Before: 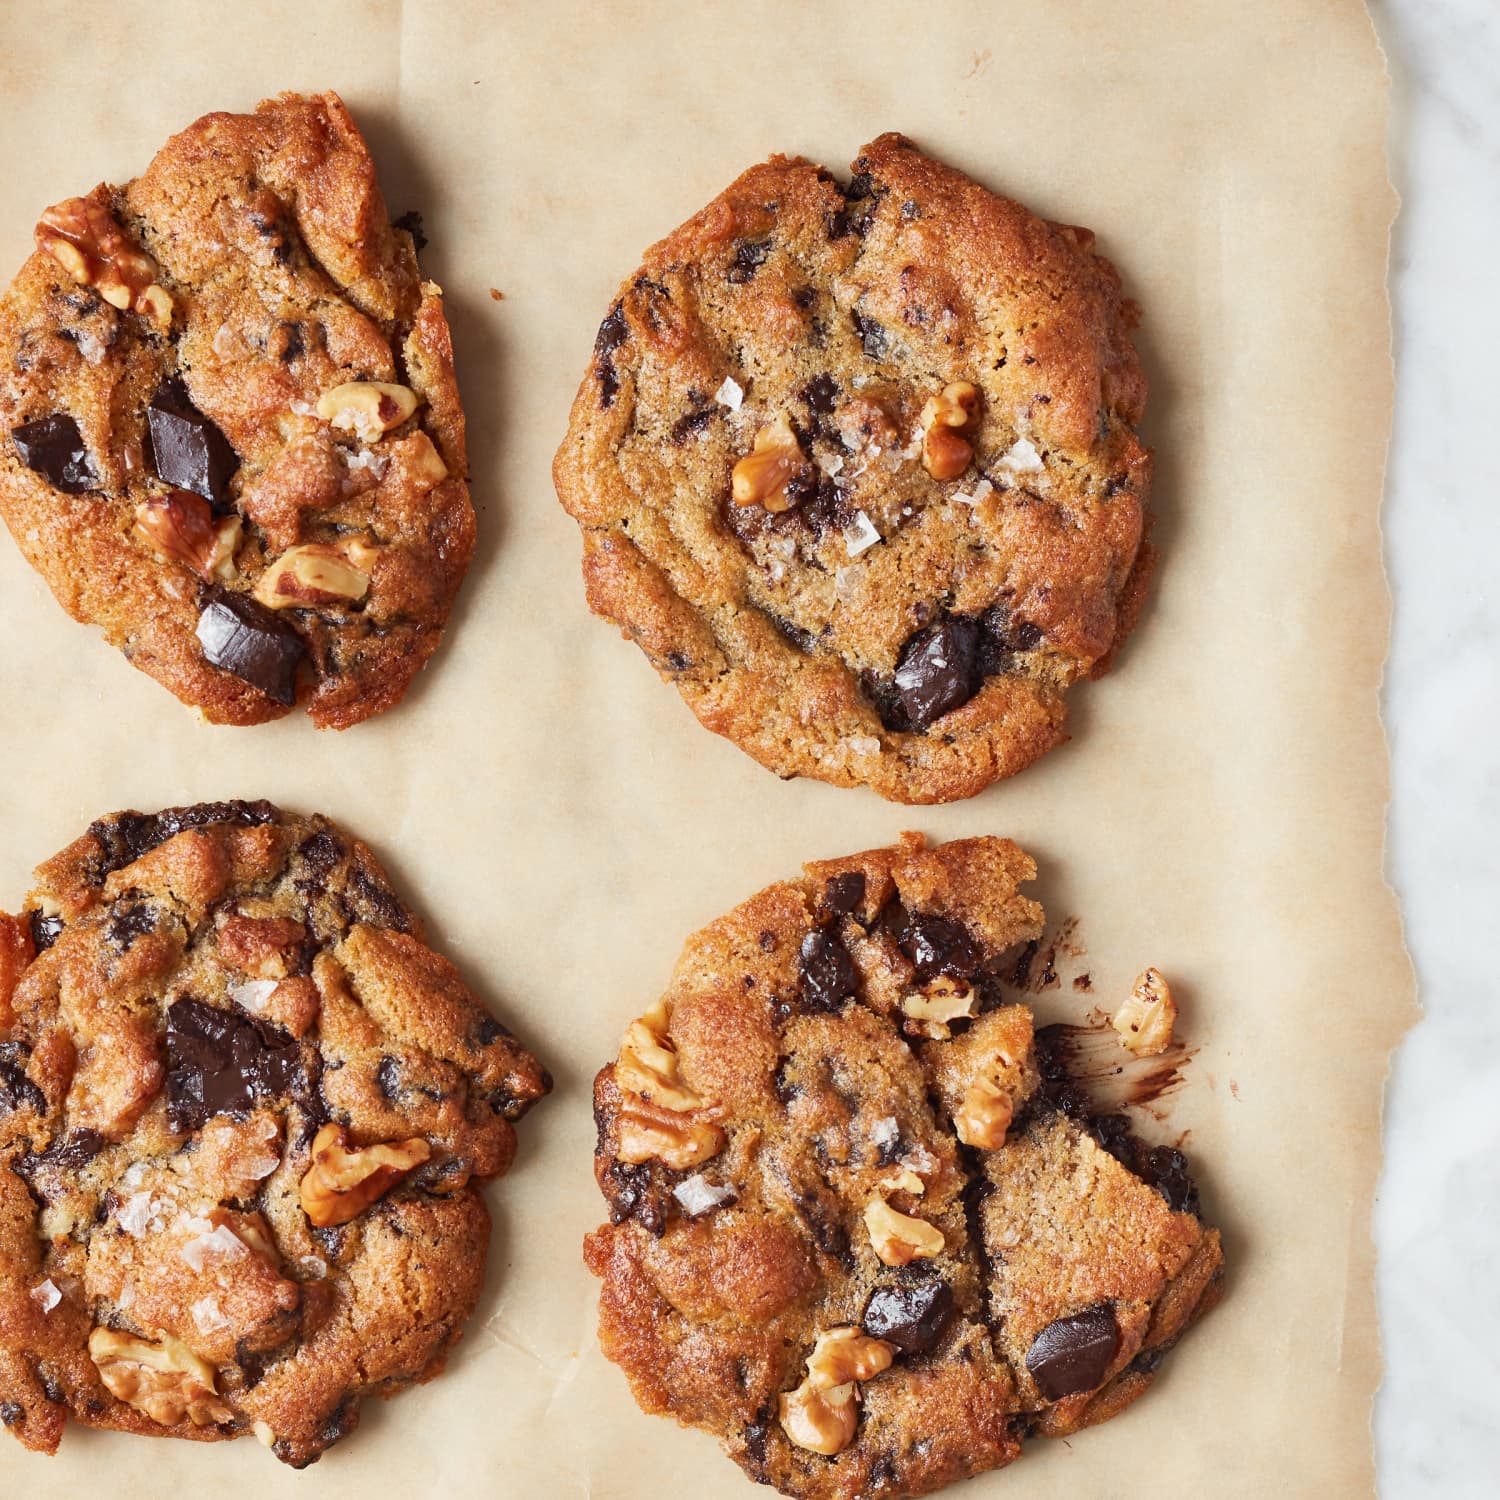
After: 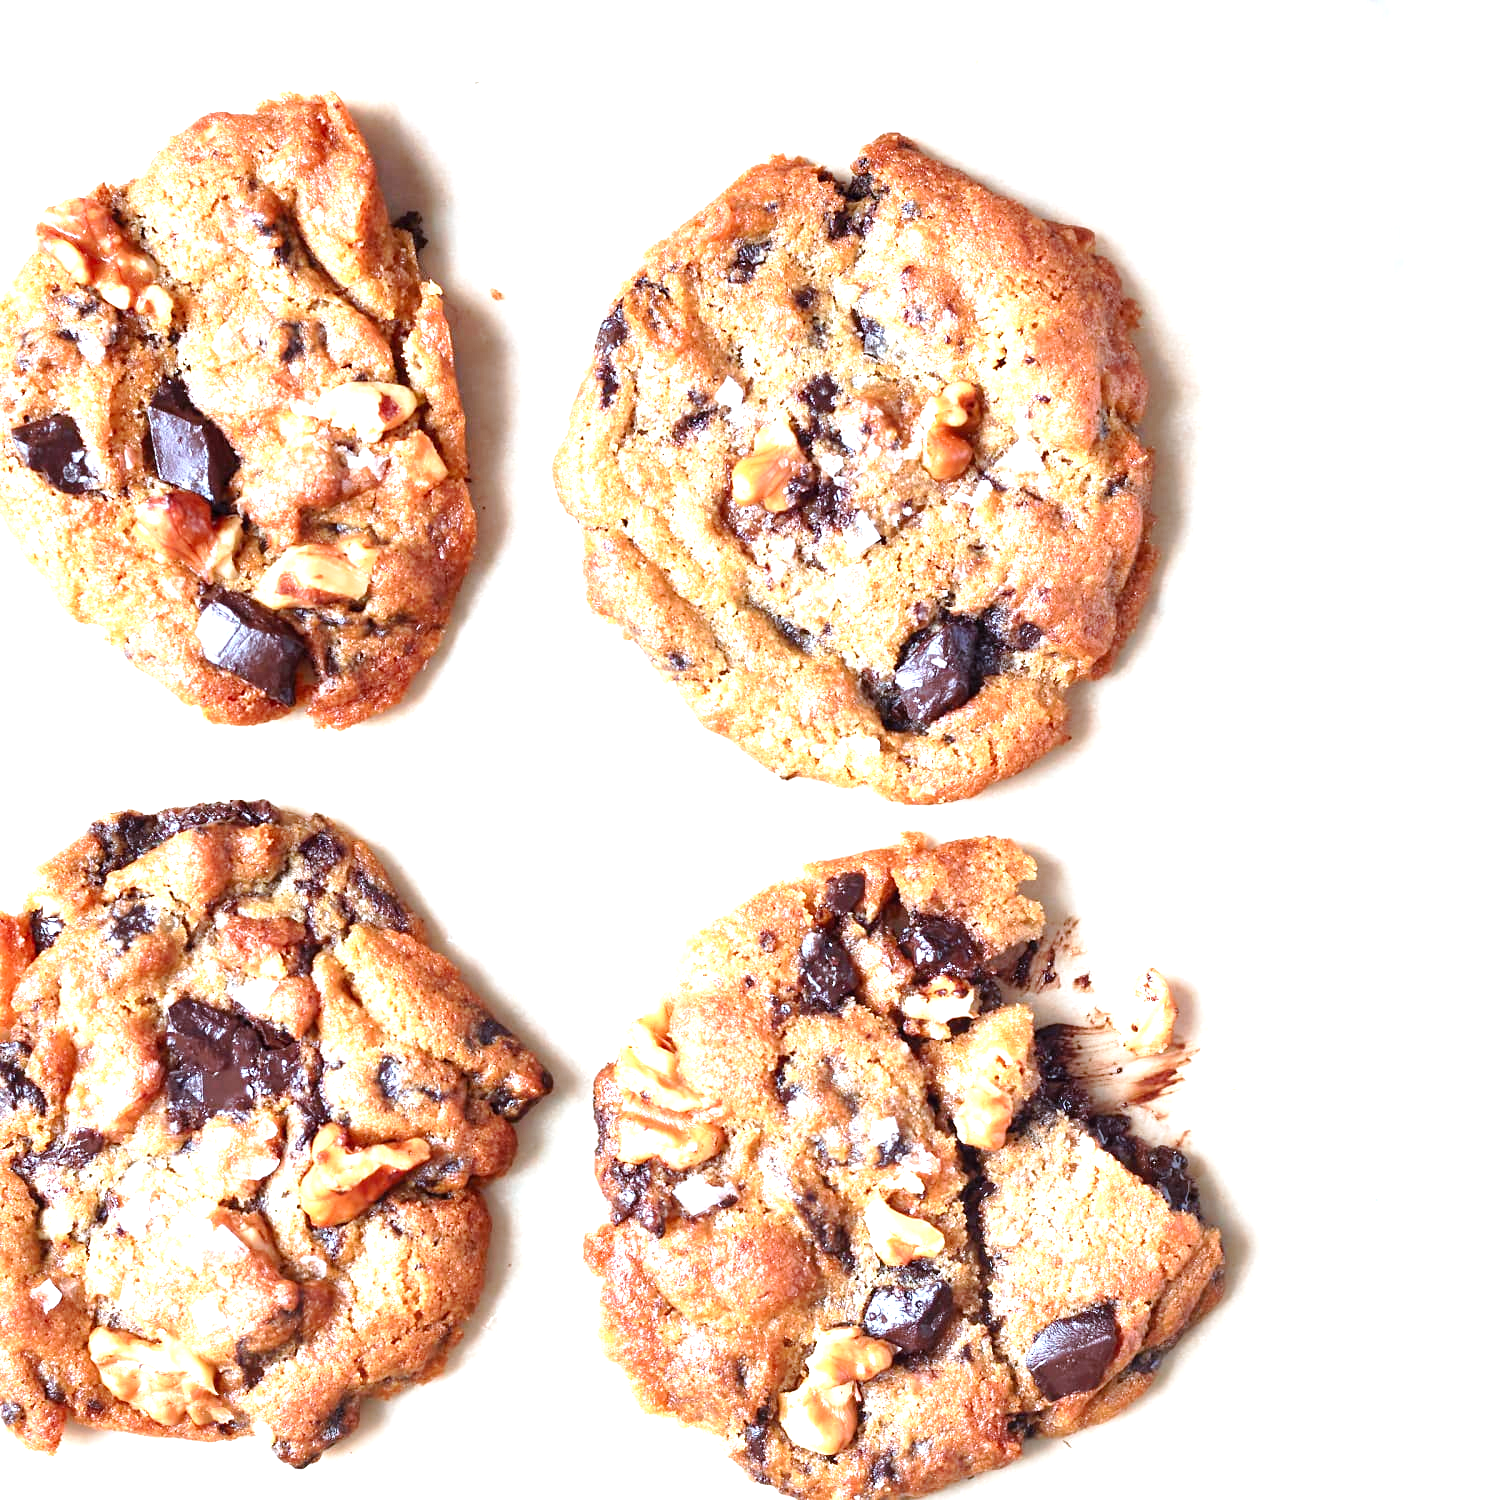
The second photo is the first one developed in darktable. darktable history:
exposure: black level correction 0, exposure 1.491 EV, compensate highlight preservation false
tone curve: curves: ch0 [(0.003, 0) (0.066, 0.023) (0.149, 0.094) (0.264, 0.238) (0.395, 0.401) (0.517, 0.553) (0.716, 0.743) (0.813, 0.846) (1, 1)]; ch1 [(0, 0) (0.164, 0.115) (0.337, 0.332) (0.39, 0.398) (0.464, 0.461) (0.501, 0.5) (0.521, 0.529) (0.571, 0.588) (0.652, 0.681) (0.733, 0.749) (0.811, 0.796) (1, 1)]; ch2 [(0, 0) (0.337, 0.382) (0.464, 0.476) (0.501, 0.502) (0.527, 0.54) (0.556, 0.567) (0.6, 0.59) (0.687, 0.675) (1, 1)], preserve colors none
color calibration: illuminant custom, x 0.388, y 0.387, temperature 3826.97 K
tone equalizer: on, module defaults
